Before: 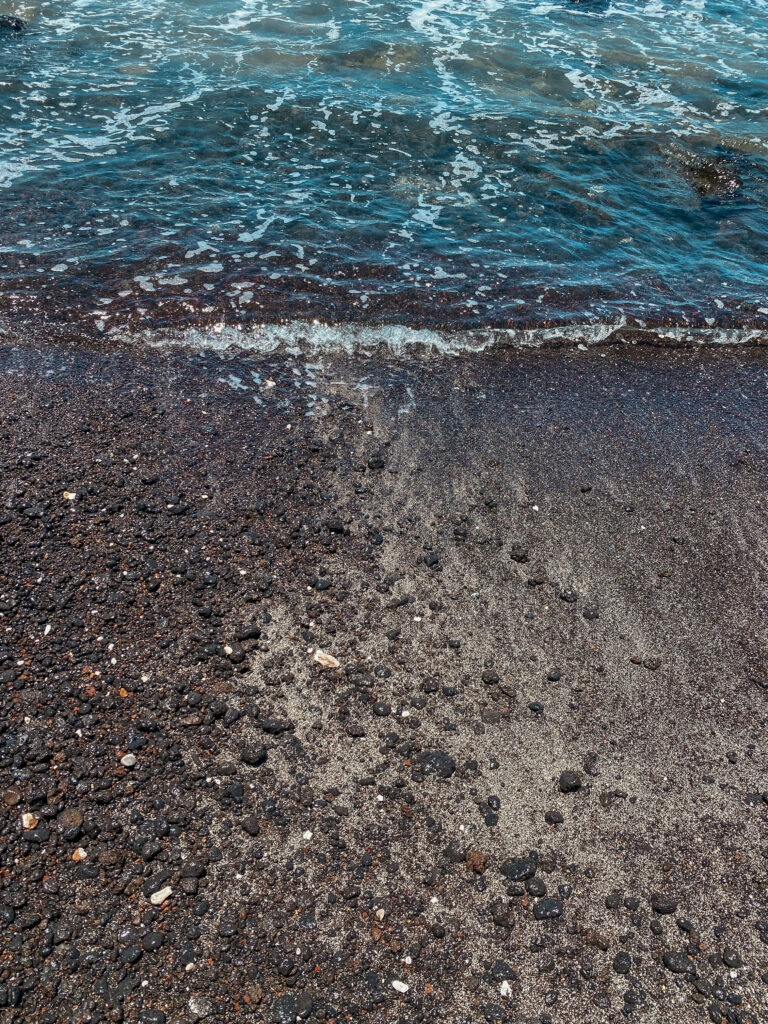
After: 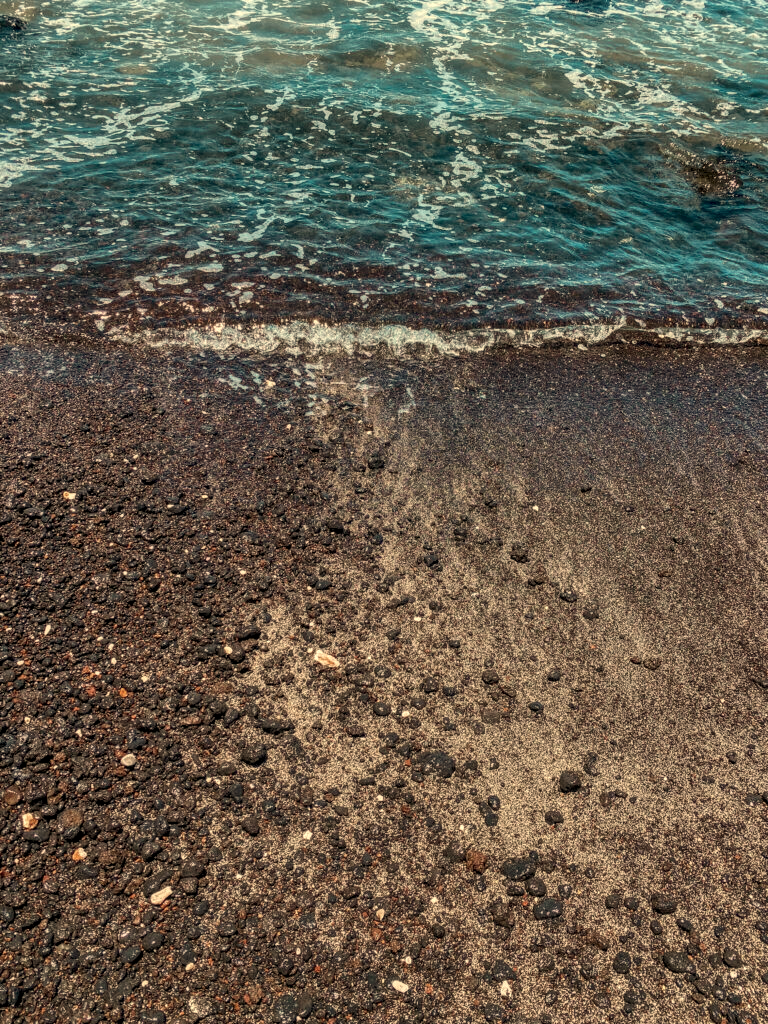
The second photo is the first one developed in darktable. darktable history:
local contrast: on, module defaults
white balance: red 1.138, green 0.996, blue 0.812
